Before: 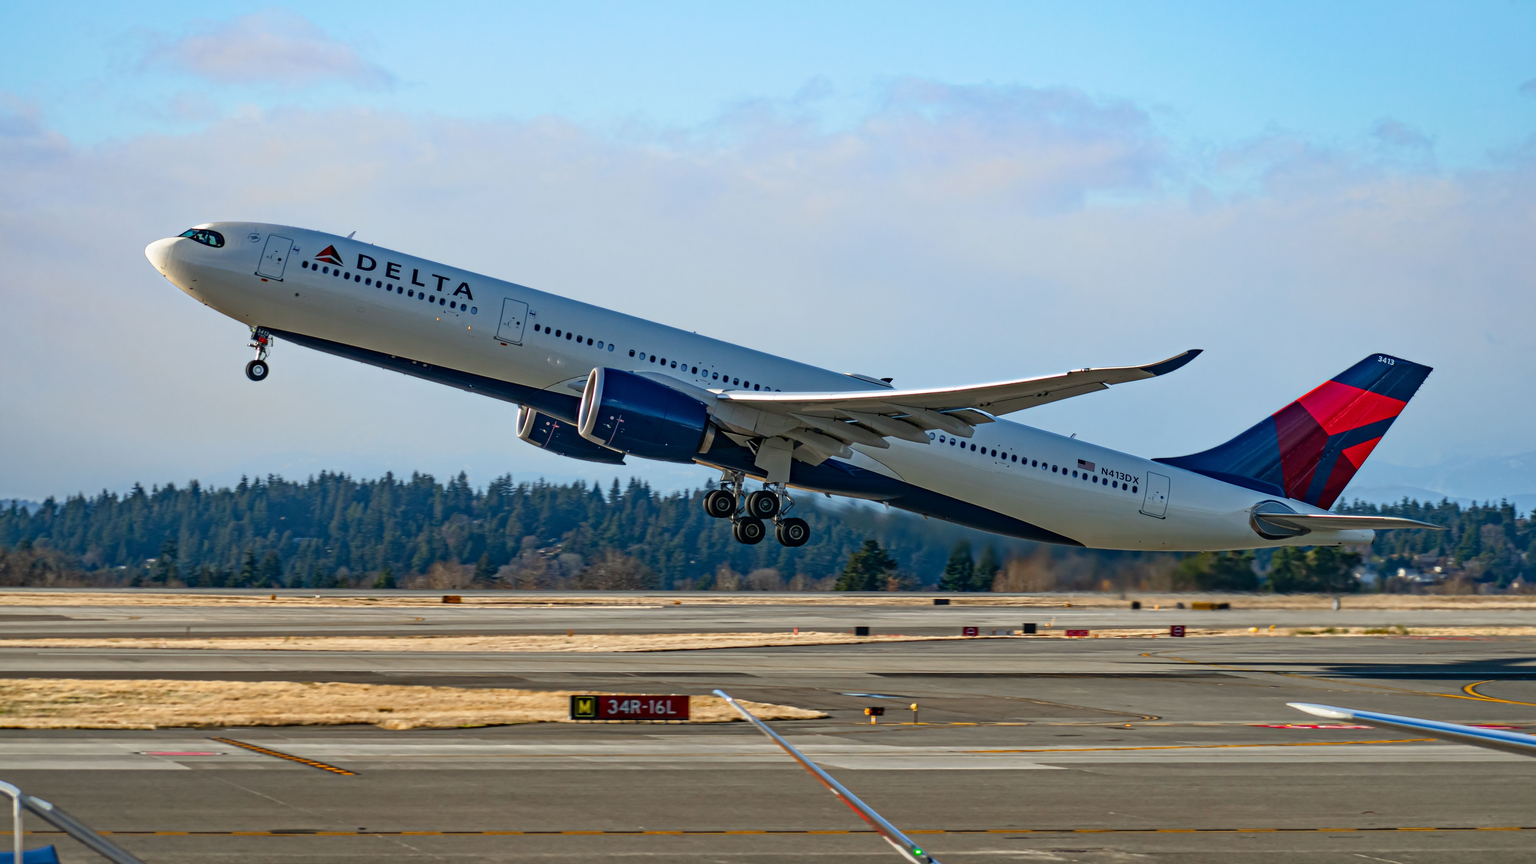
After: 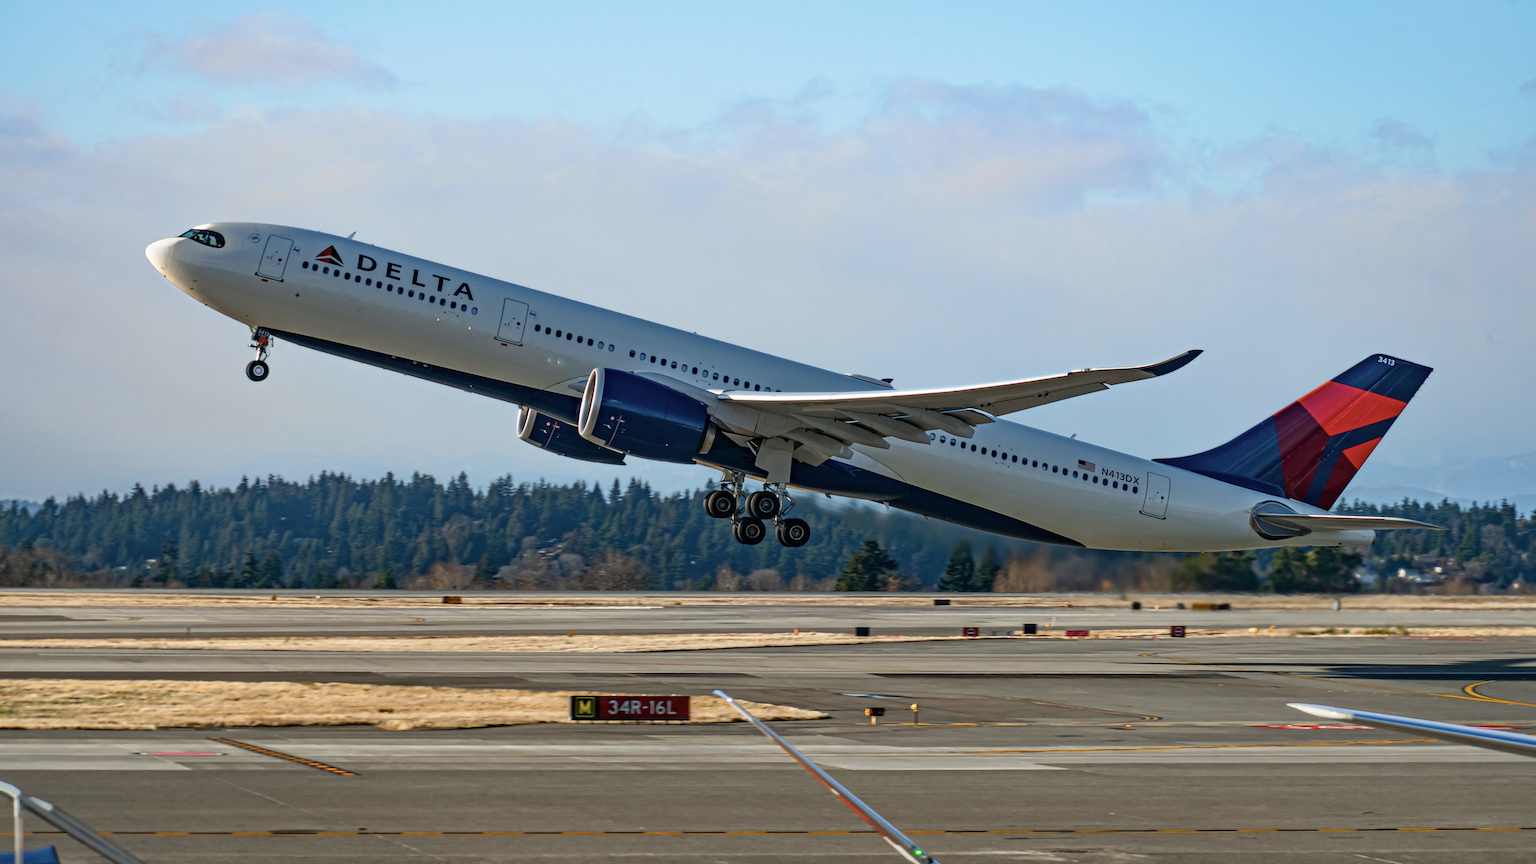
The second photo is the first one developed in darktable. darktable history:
color correction: highlights b* 0.06, saturation 0.824
color balance rgb: linear chroma grading › global chroma 0.84%, perceptual saturation grading › global saturation -0.082%, global vibrance 10.806%
